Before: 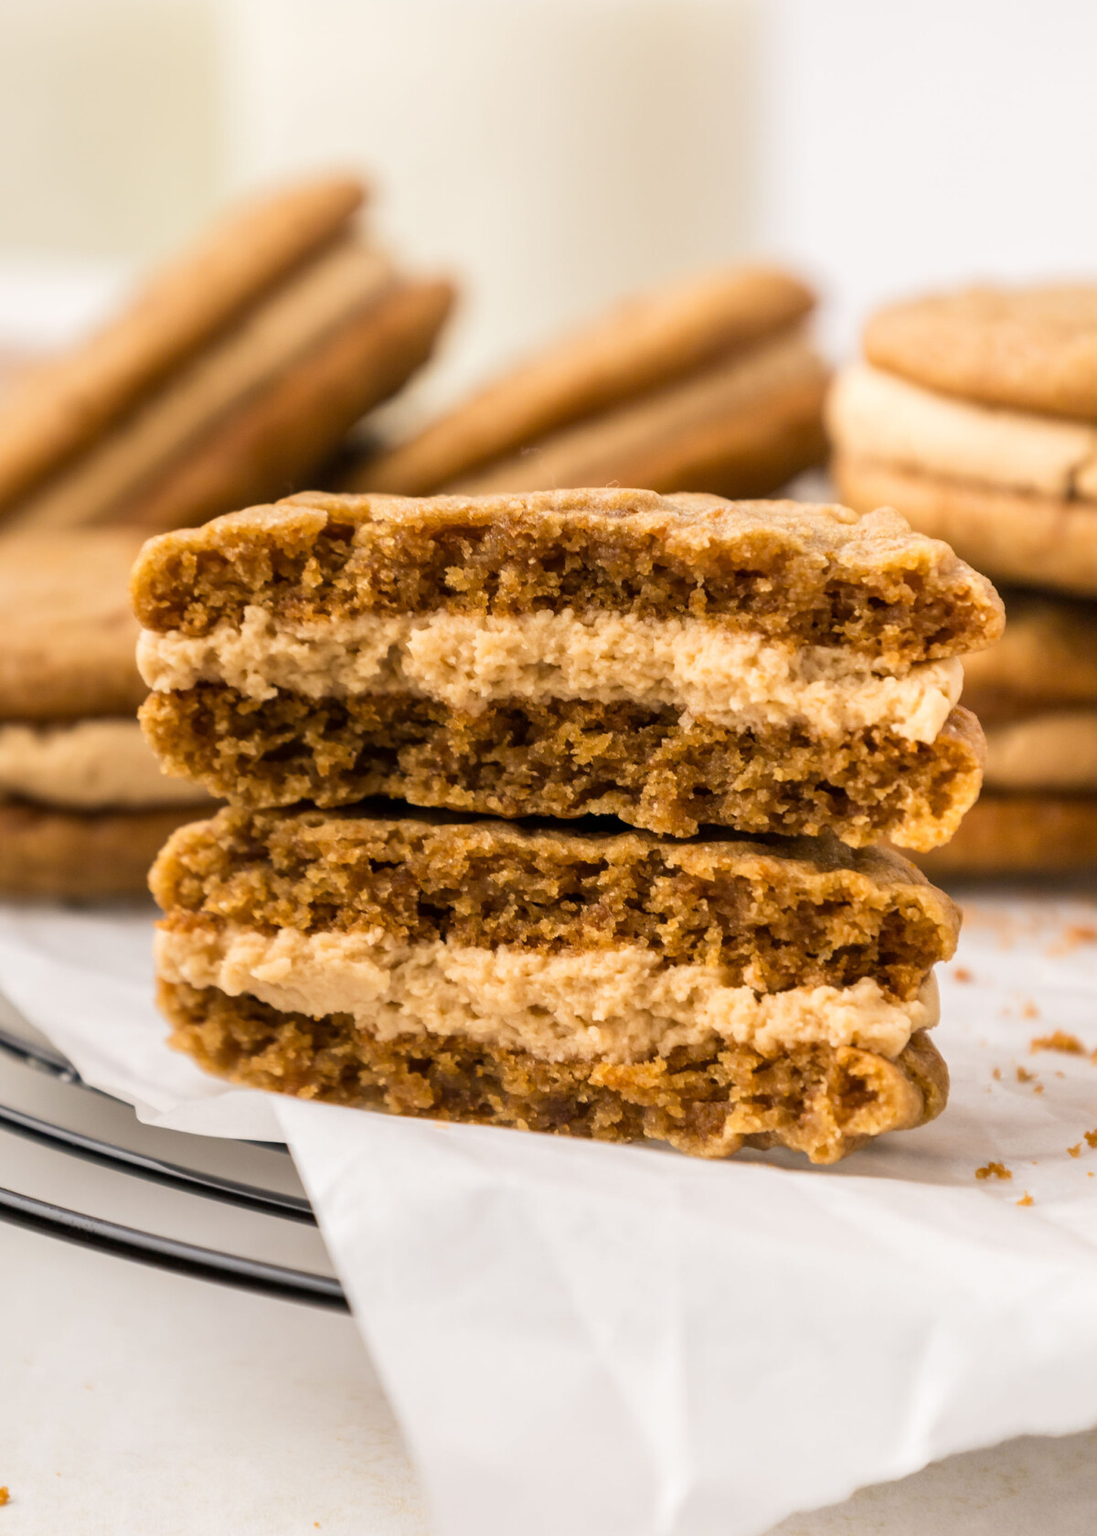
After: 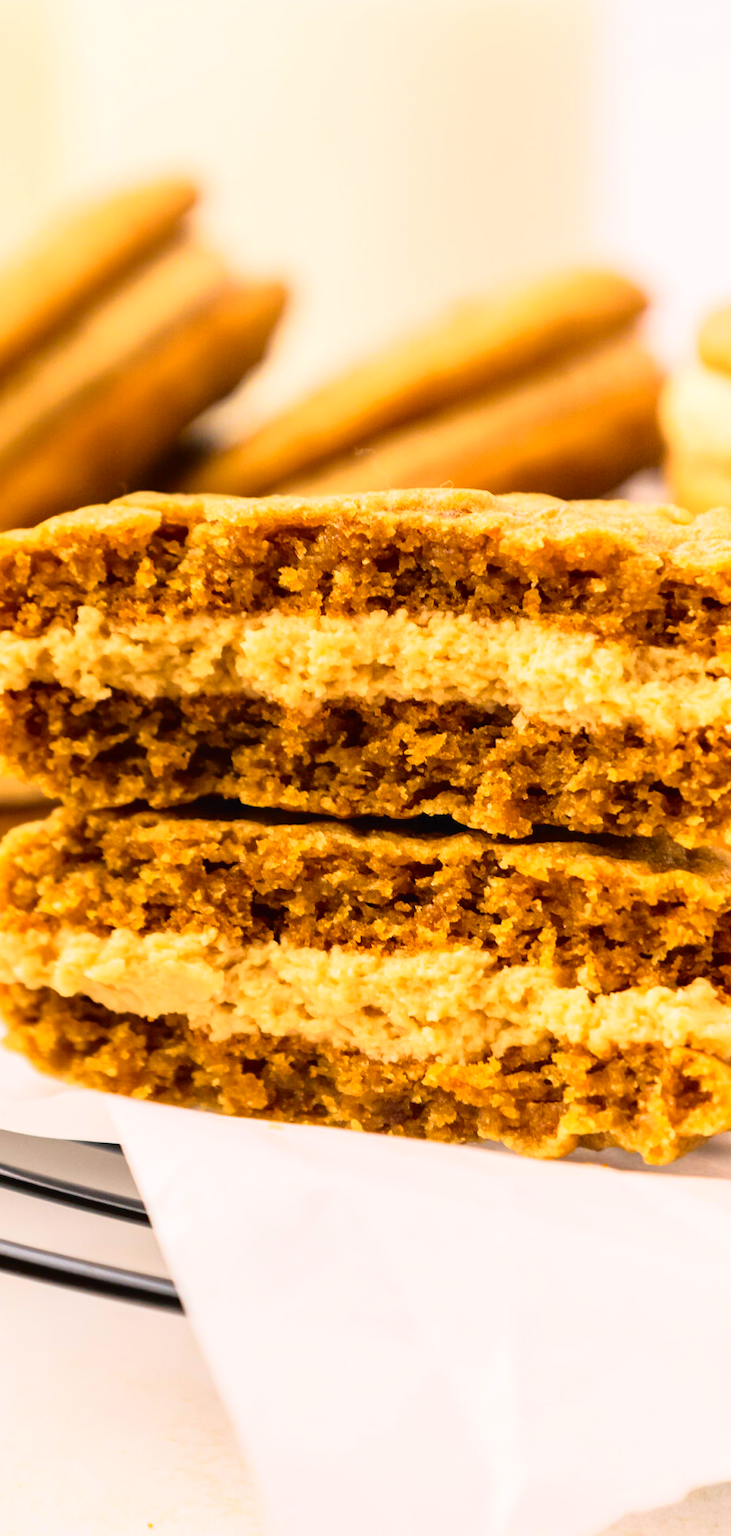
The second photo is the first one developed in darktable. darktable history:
crop and rotate: left 15.194%, right 18.061%
tone curve: curves: ch0 [(0, 0.013) (0.117, 0.081) (0.257, 0.259) (0.408, 0.45) (0.611, 0.64) (0.81, 0.857) (1, 1)]; ch1 [(0, 0) (0.287, 0.198) (0.501, 0.506) (0.56, 0.584) (0.715, 0.741) (0.976, 0.992)]; ch2 [(0, 0) (0.369, 0.362) (0.5, 0.5) (0.537, 0.547) (0.59, 0.603) (0.681, 0.754) (1, 1)], color space Lab, independent channels, preserve colors none
contrast brightness saturation: contrast 0.2, brightness 0.157, saturation 0.216
